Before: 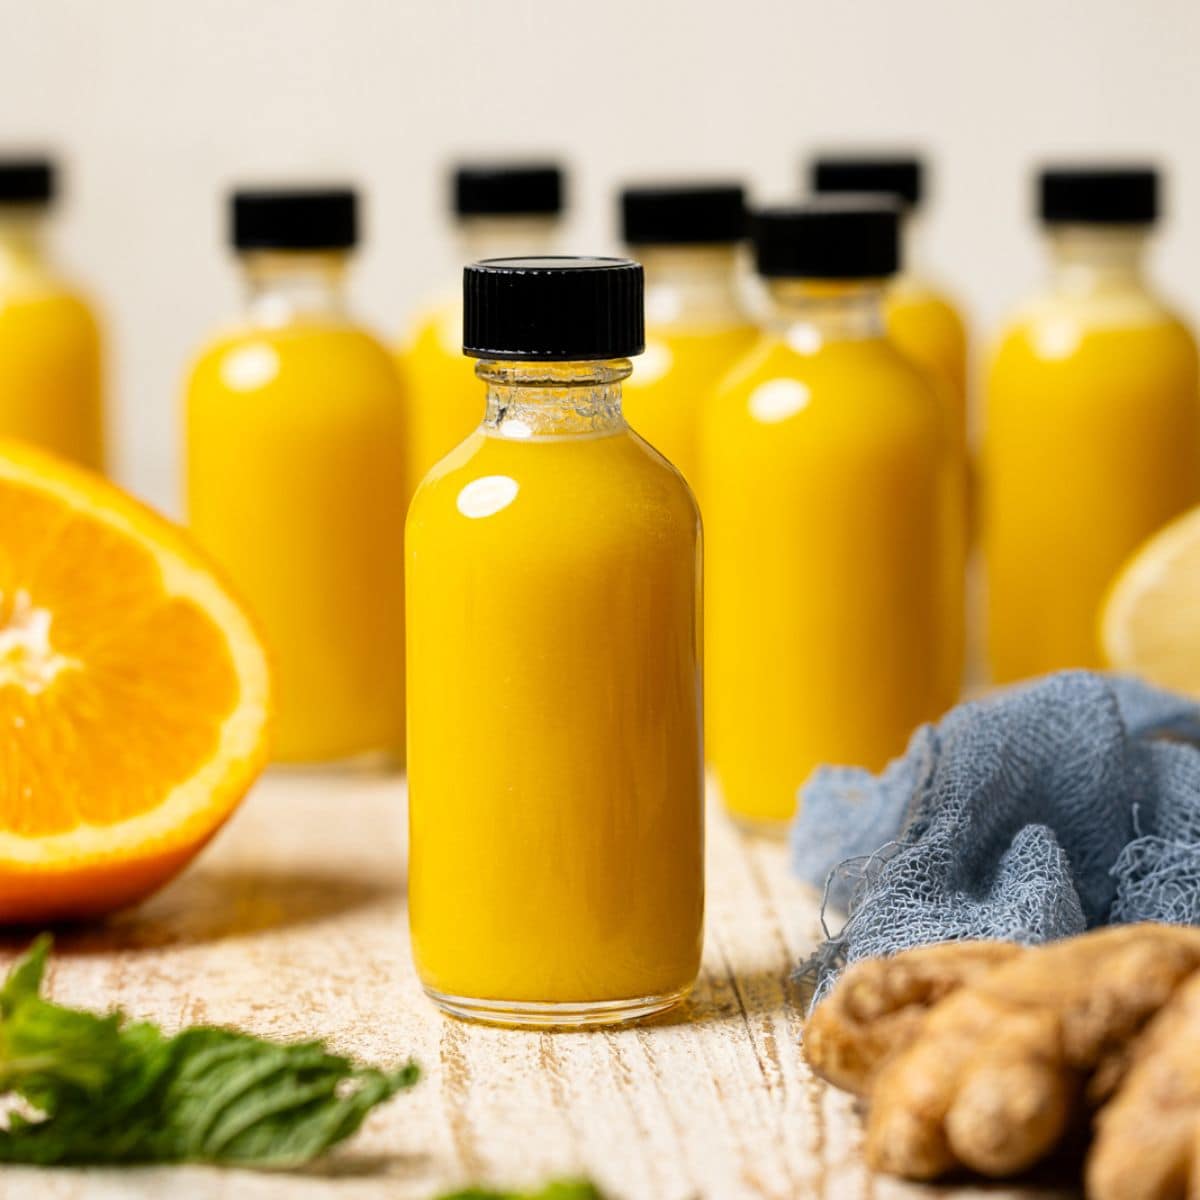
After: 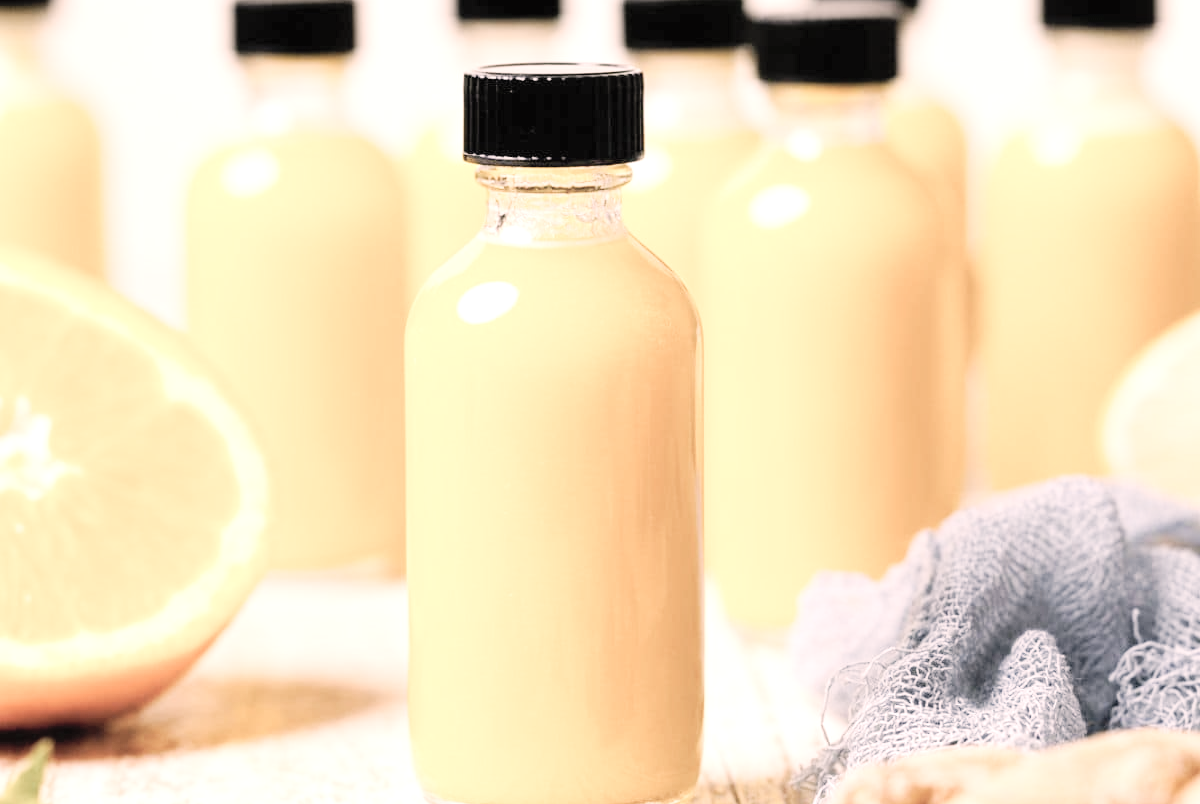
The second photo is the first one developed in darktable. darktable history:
crop: top 16.248%, bottom 16.726%
tone curve: curves: ch0 [(0, 0.003) (0.044, 0.032) (0.12, 0.089) (0.19, 0.175) (0.271, 0.294) (0.457, 0.546) (0.588, 0.71) (0.701, 0.815) (0.86, 0.922) (1, 0.982)]; ch1 [(0, 0) (0.247, 0.215) (0.433, 0.382) (0.466, 0.426) (0.493, 0.481) (0.501, 0.5) (0.517, 0.524) (0.557, 0.582) (0.598, 0.651) (0.671, 0.735) (0.796, 0.85) (1, 1)]; ch2 [(0, 0) (0.249, 0.216) (0.357, 0.317) (0.448, 0.432) (0.478, 0.492) (0.498, 0.499) (0.517, 0.53) (0.537, 0.57) (0.569, 0.623) (0.61, 0.663) (0.706, 0.75) (0.808, 0.809) (0.991, 0.968)], preserve colors none
exposure: black level correction 0, exposure 0.947 EV, compensate exposure bias true, compensate highlight preservation false
contrast brightness saturation: brightness 0.186, saturation -0.507
color correction: highlights a* 6.9, highlights b* 3.83
